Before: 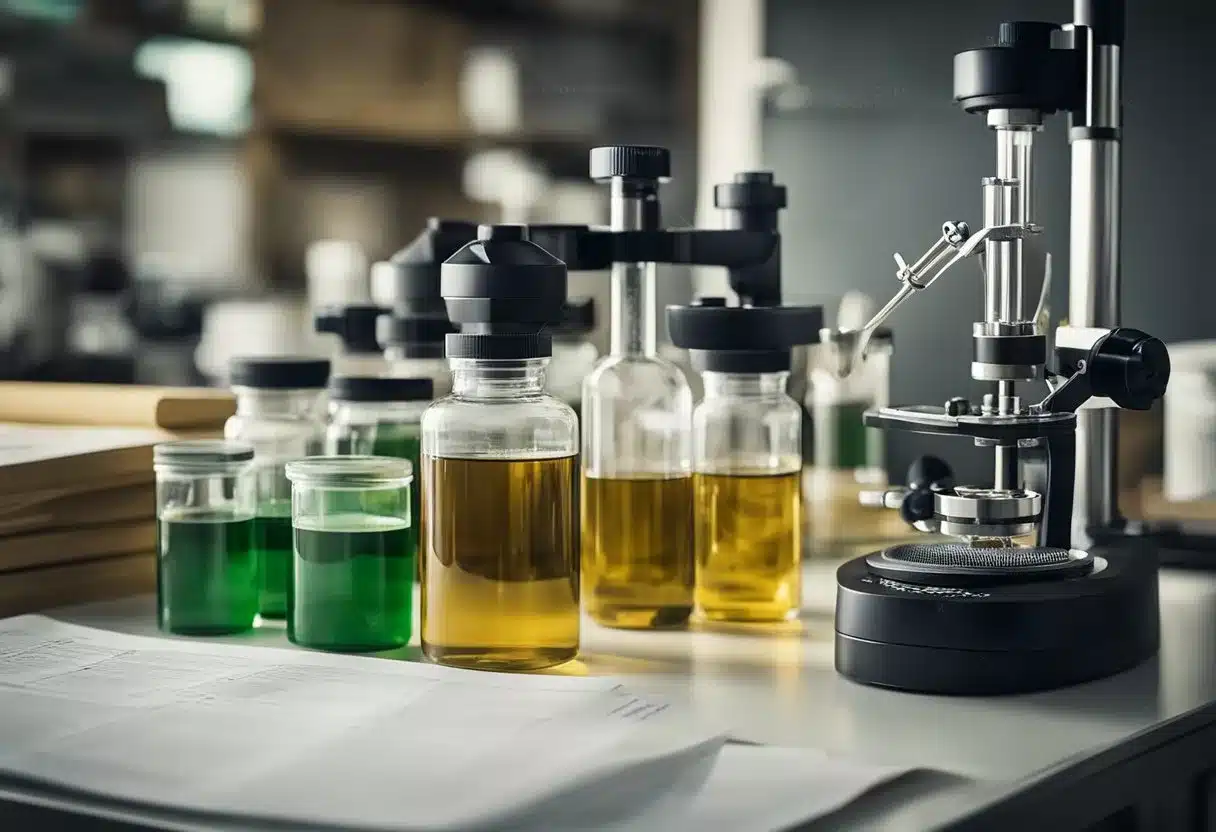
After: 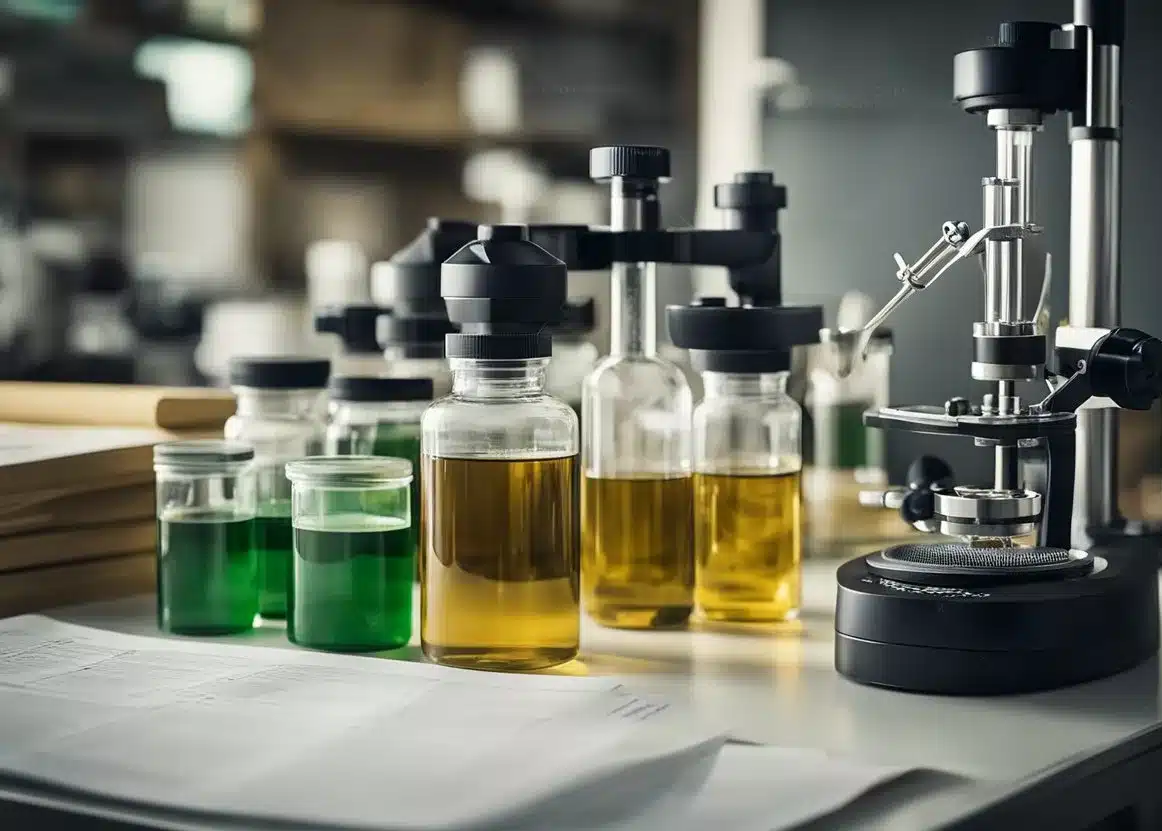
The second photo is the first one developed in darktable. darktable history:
crop: right 4.392%, bottom 0.029%
